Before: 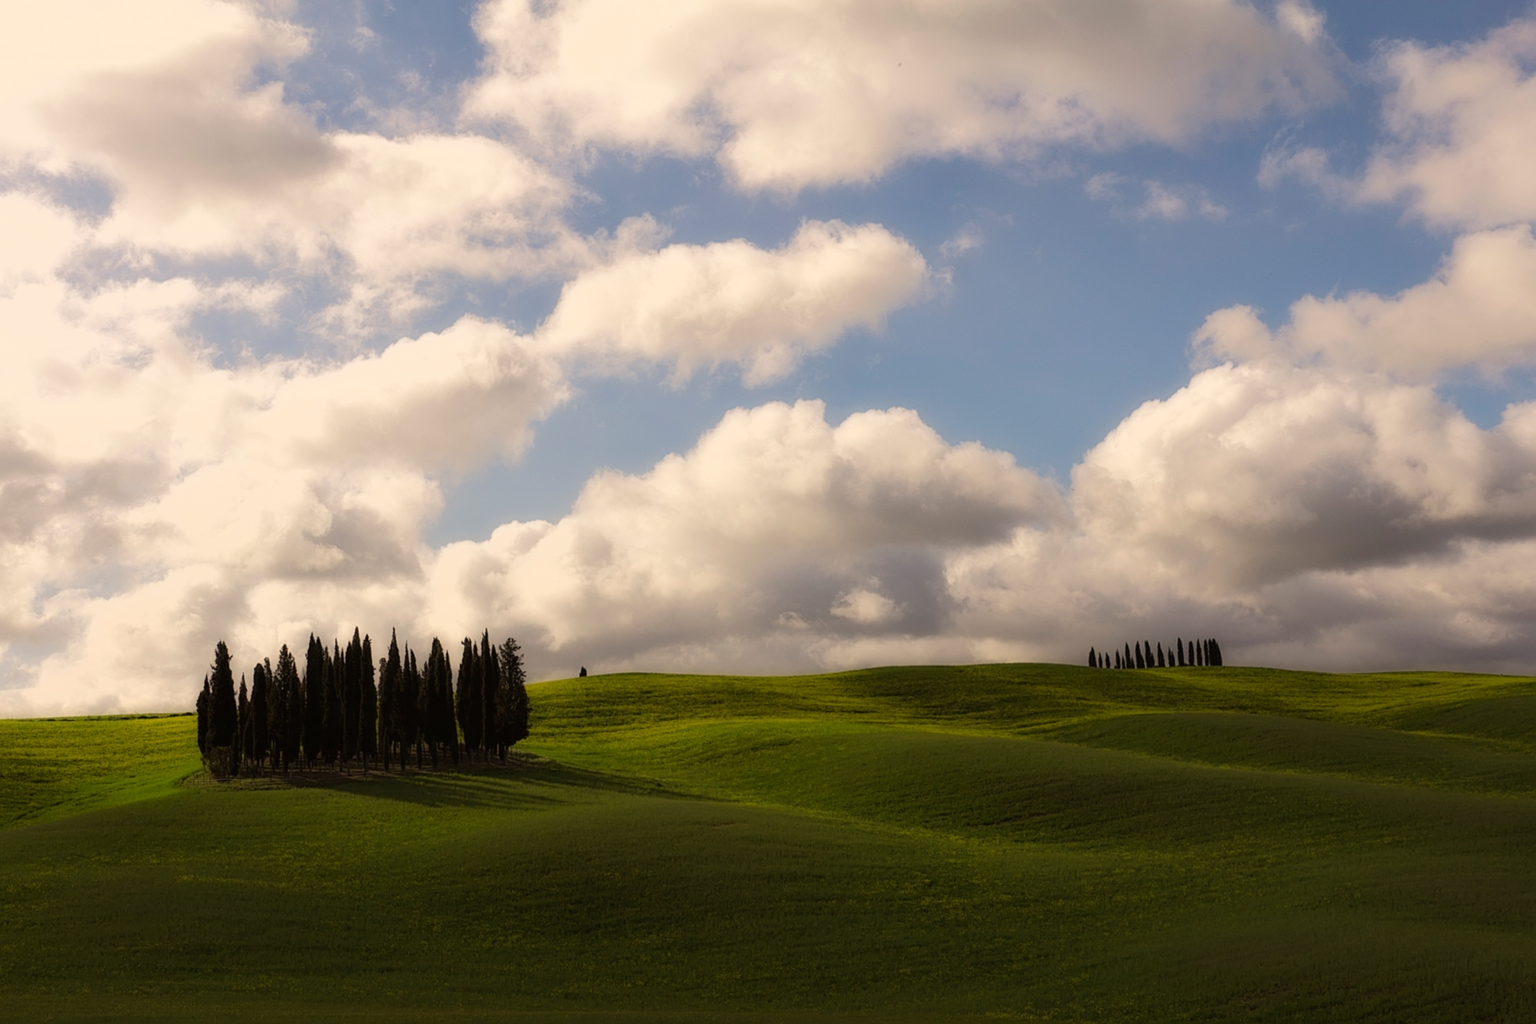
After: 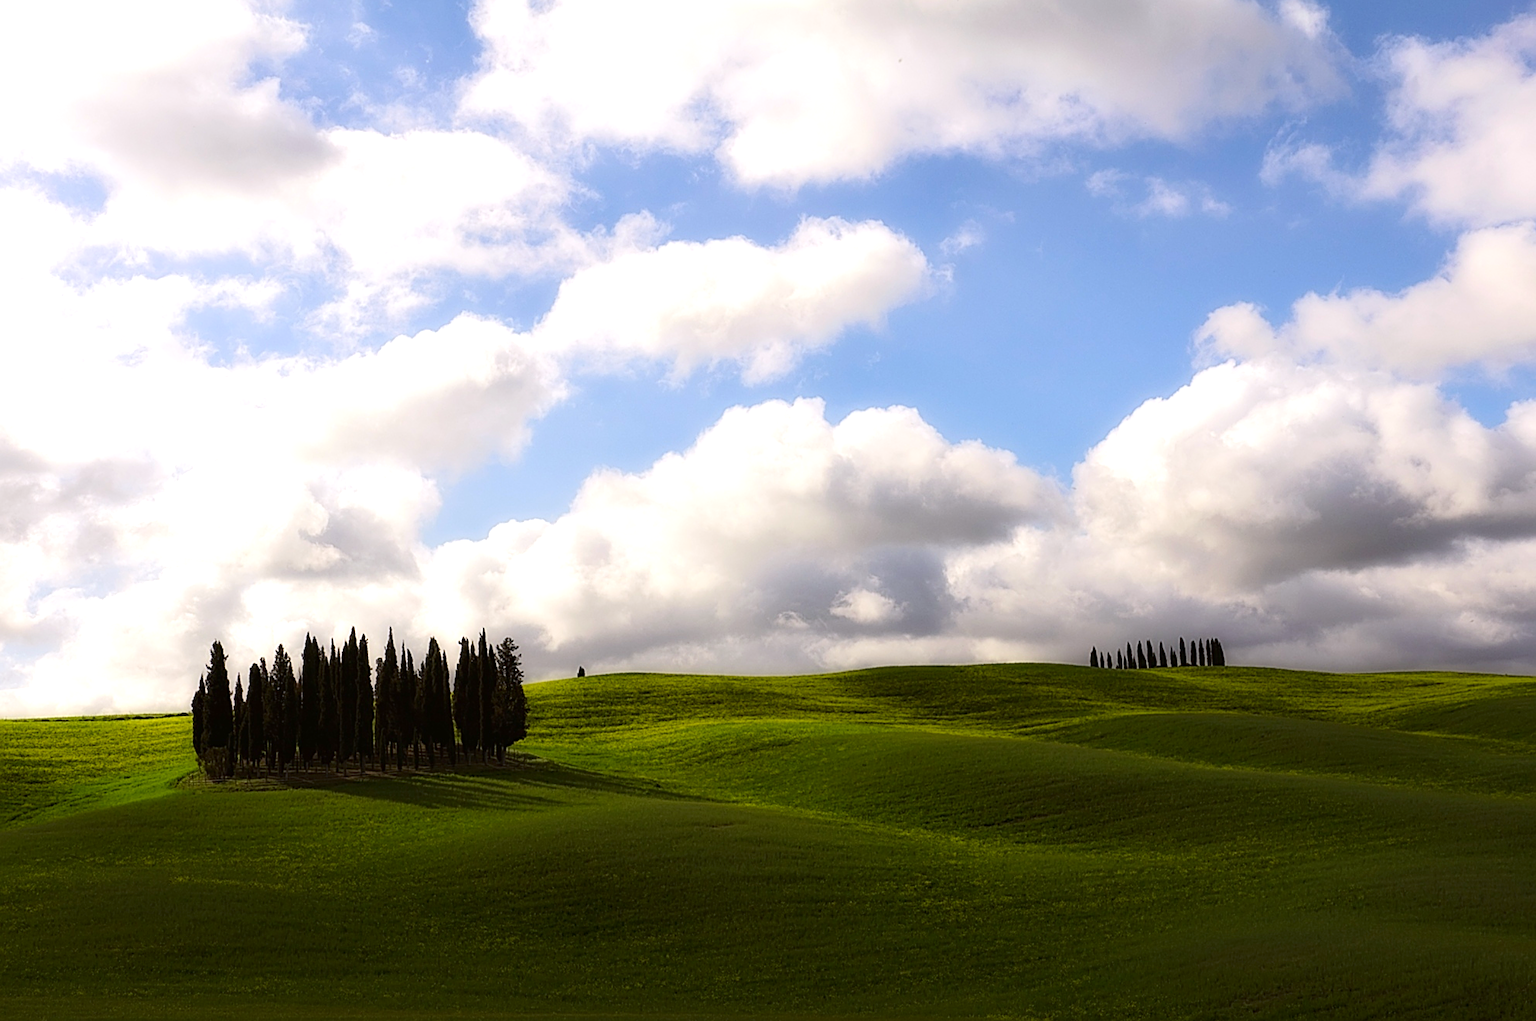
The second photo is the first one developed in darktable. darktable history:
crop: left 0.434%, top 0.485%, right 0.244%, bottom 0.386%
contrast brightness saturation: contrast 0.15, brightness -0.01, saturation 0.1
sharpen: on, module defaults
white balance: red 0.931, blue 1.11
exposure: exposure 0.6 EV, compensate highlight preservation false
